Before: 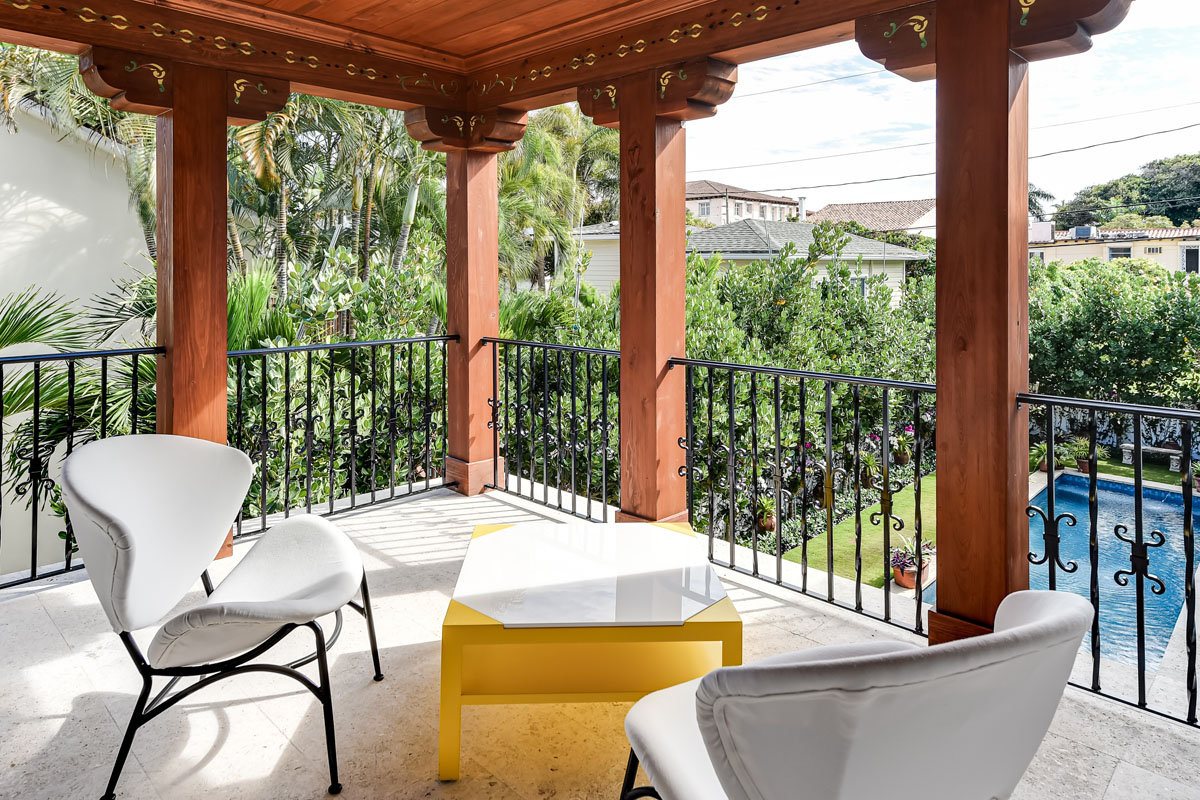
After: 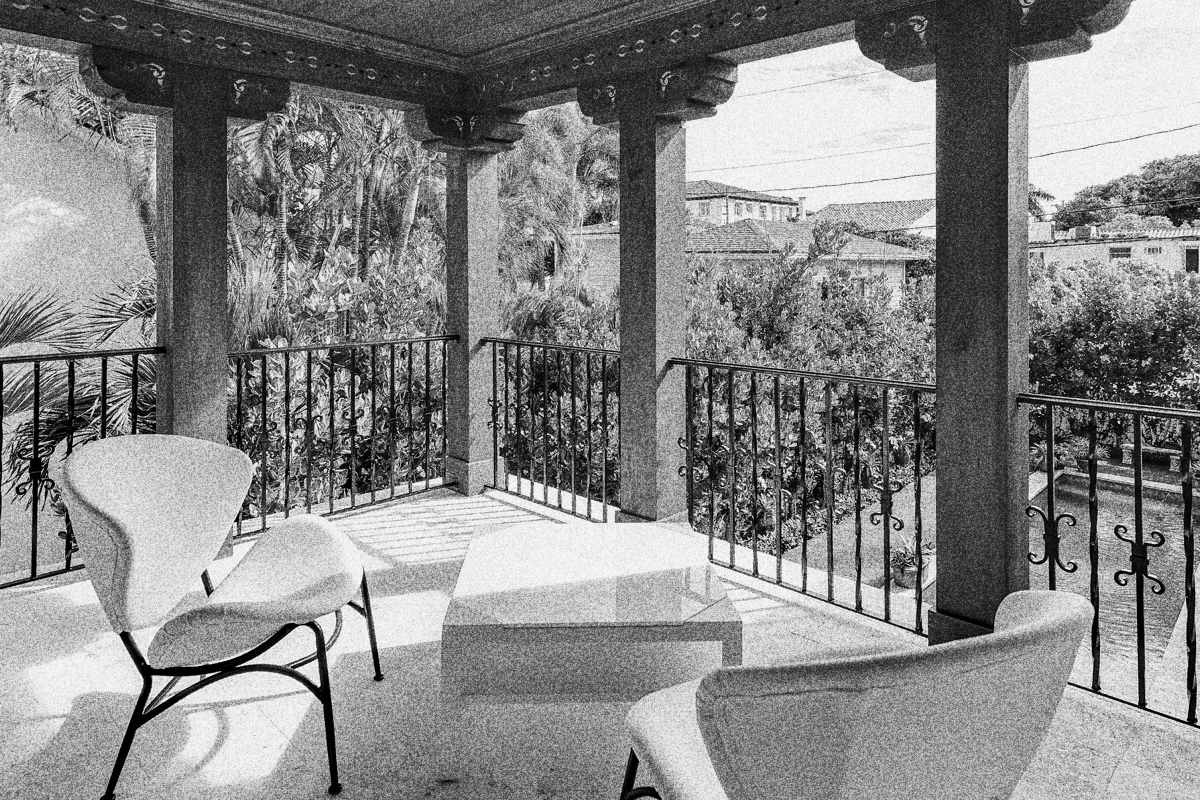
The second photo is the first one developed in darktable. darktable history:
grain: coarseness 30.02 ISO, strength 100%
monochrome: a 14.95, b -89.96
color correction: highlights b* 3
